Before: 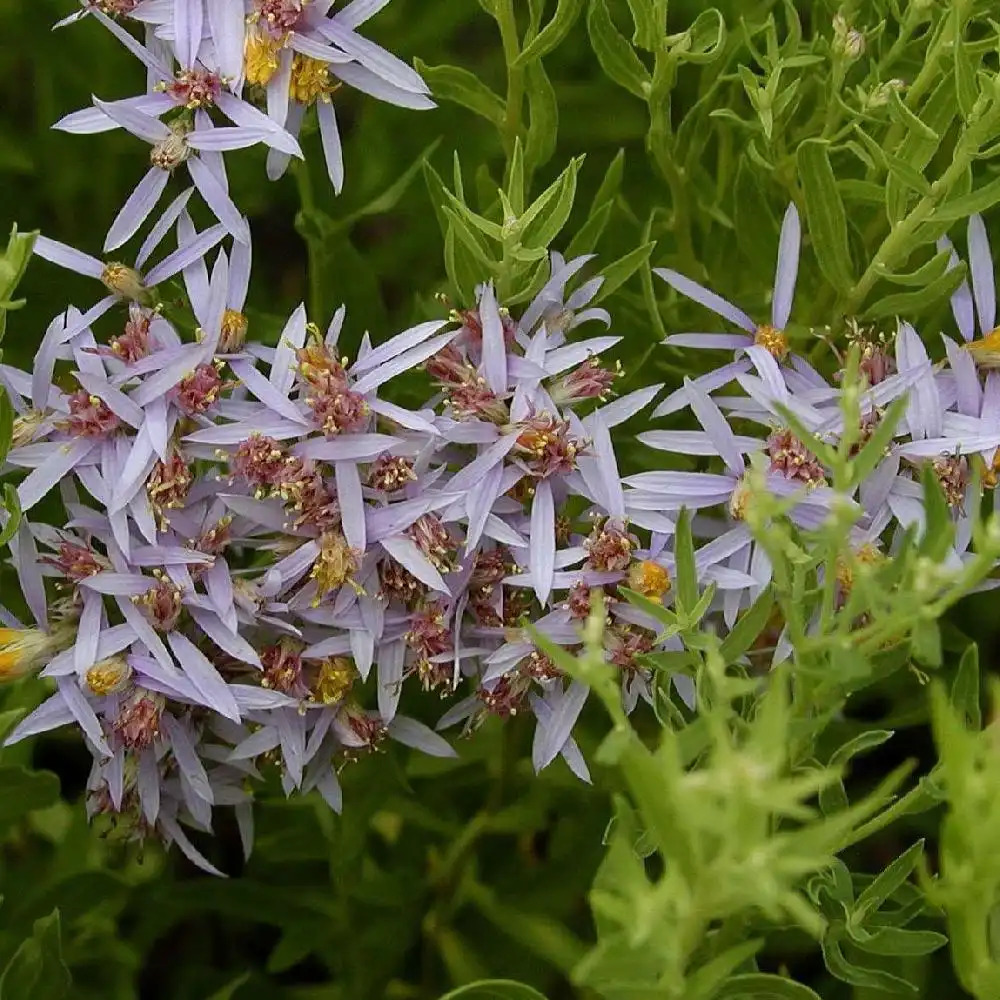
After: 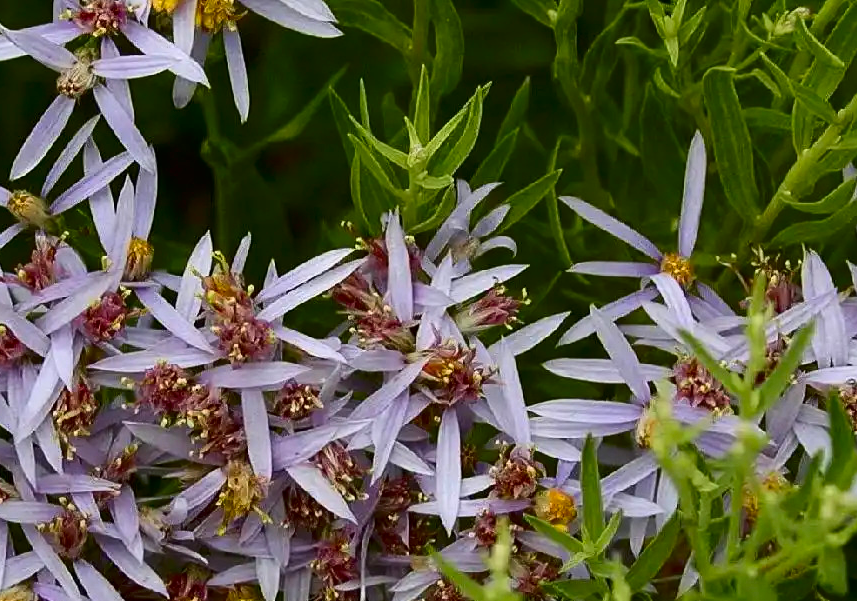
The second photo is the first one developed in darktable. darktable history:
crop and rotate: left 9.428%, top 7.236%, right 4.87%, bottom 32.606%
contrast brightness saturation: contrast 0.211, brightness -0.113, saturation 0.207
